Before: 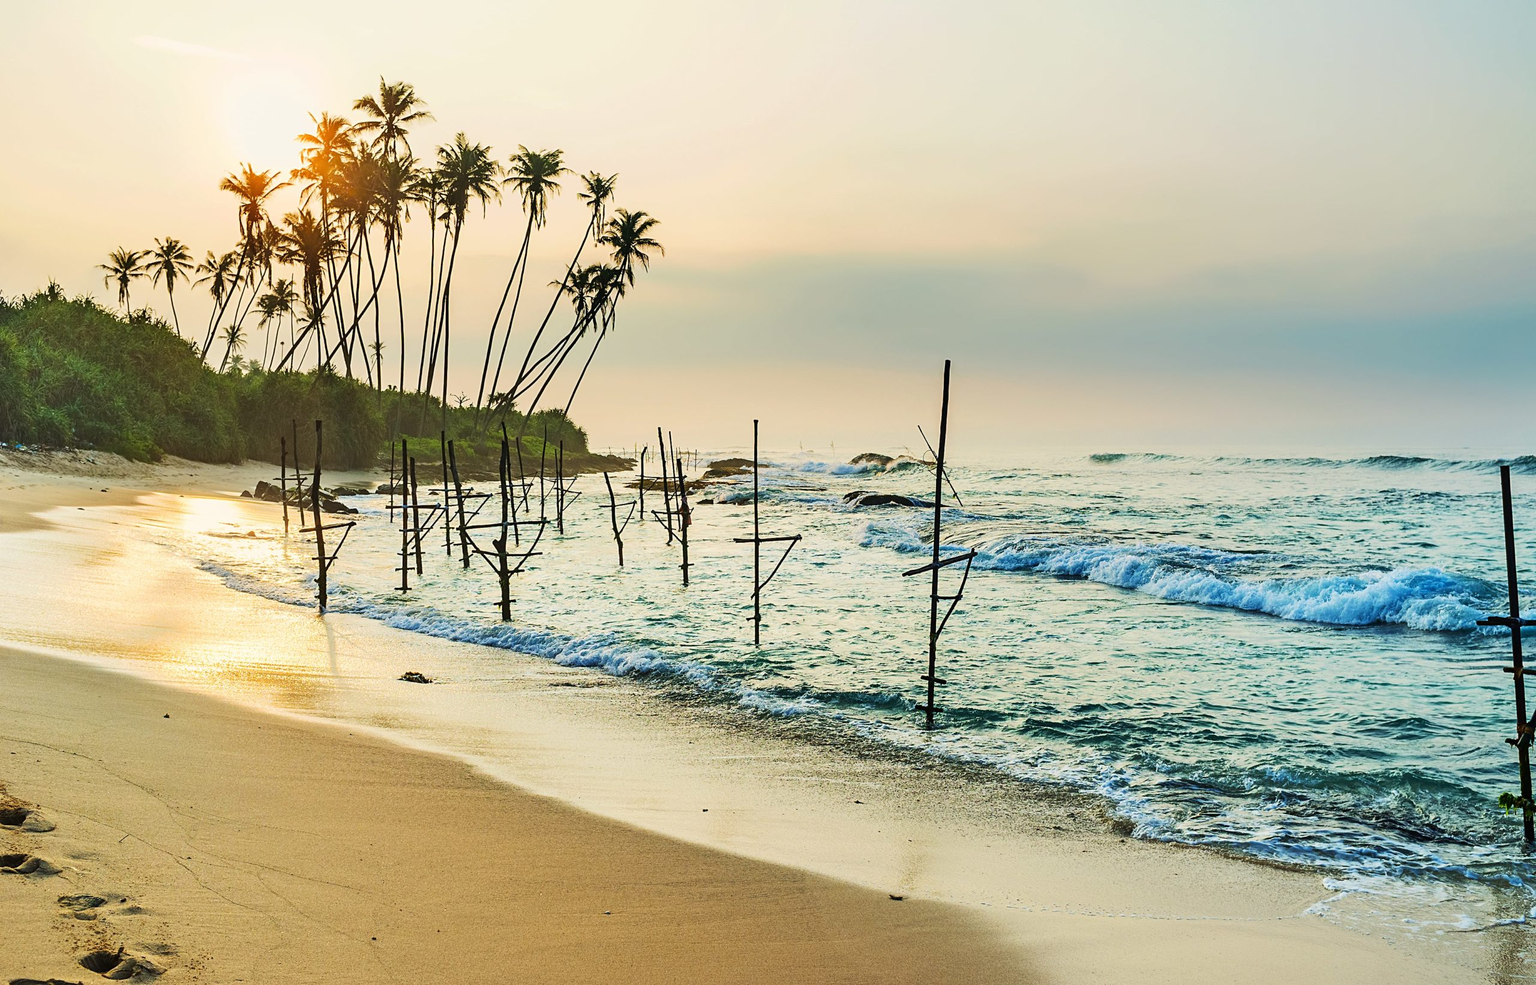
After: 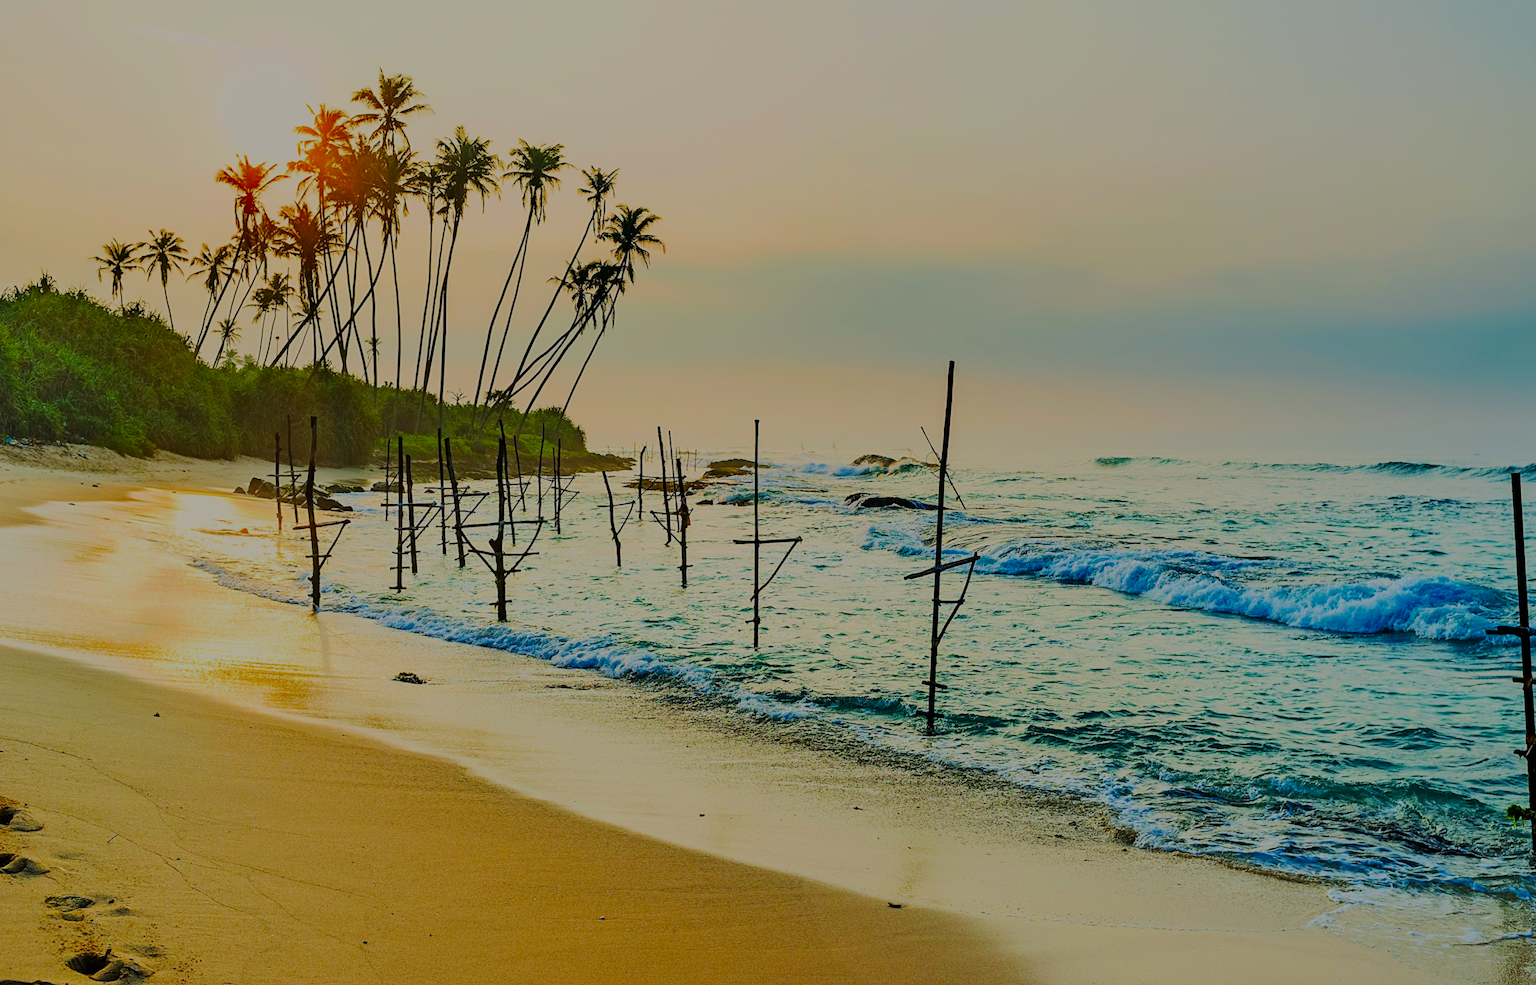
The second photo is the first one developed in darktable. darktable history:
contrast brightness saturation: contrast 0.07, brightness -0.14, saturation 0.11
crop and rotate: angle -0.5°
filmic rgb: white relative exposure 8 EV, threshold 3 EV, hardness 2.44, latitude 10.07%, contrast 0.72, highlights saturation mix 10%, shadows ↔ highlights balance 1.38%, color science v4 (2020), enable highlight reconstruction true
